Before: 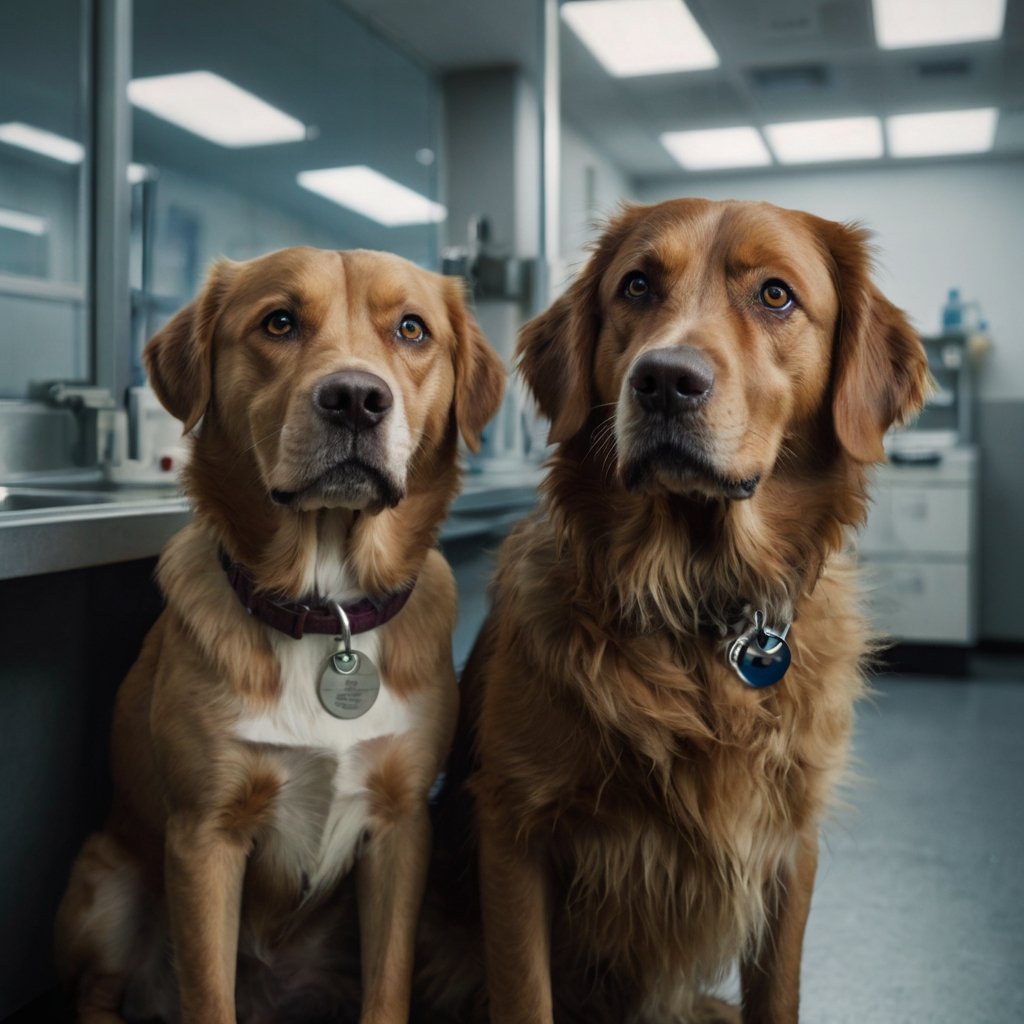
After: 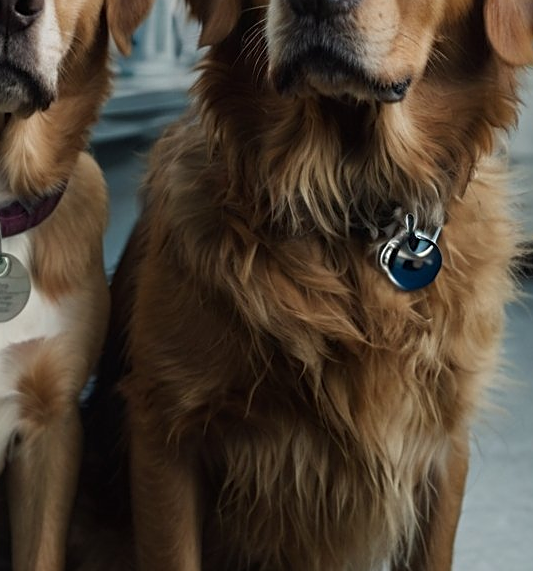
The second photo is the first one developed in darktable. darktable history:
crop: left 34.096%, top 38.772%, right 13.825%, bottom 5.46%
sharpen: on, module defaults
